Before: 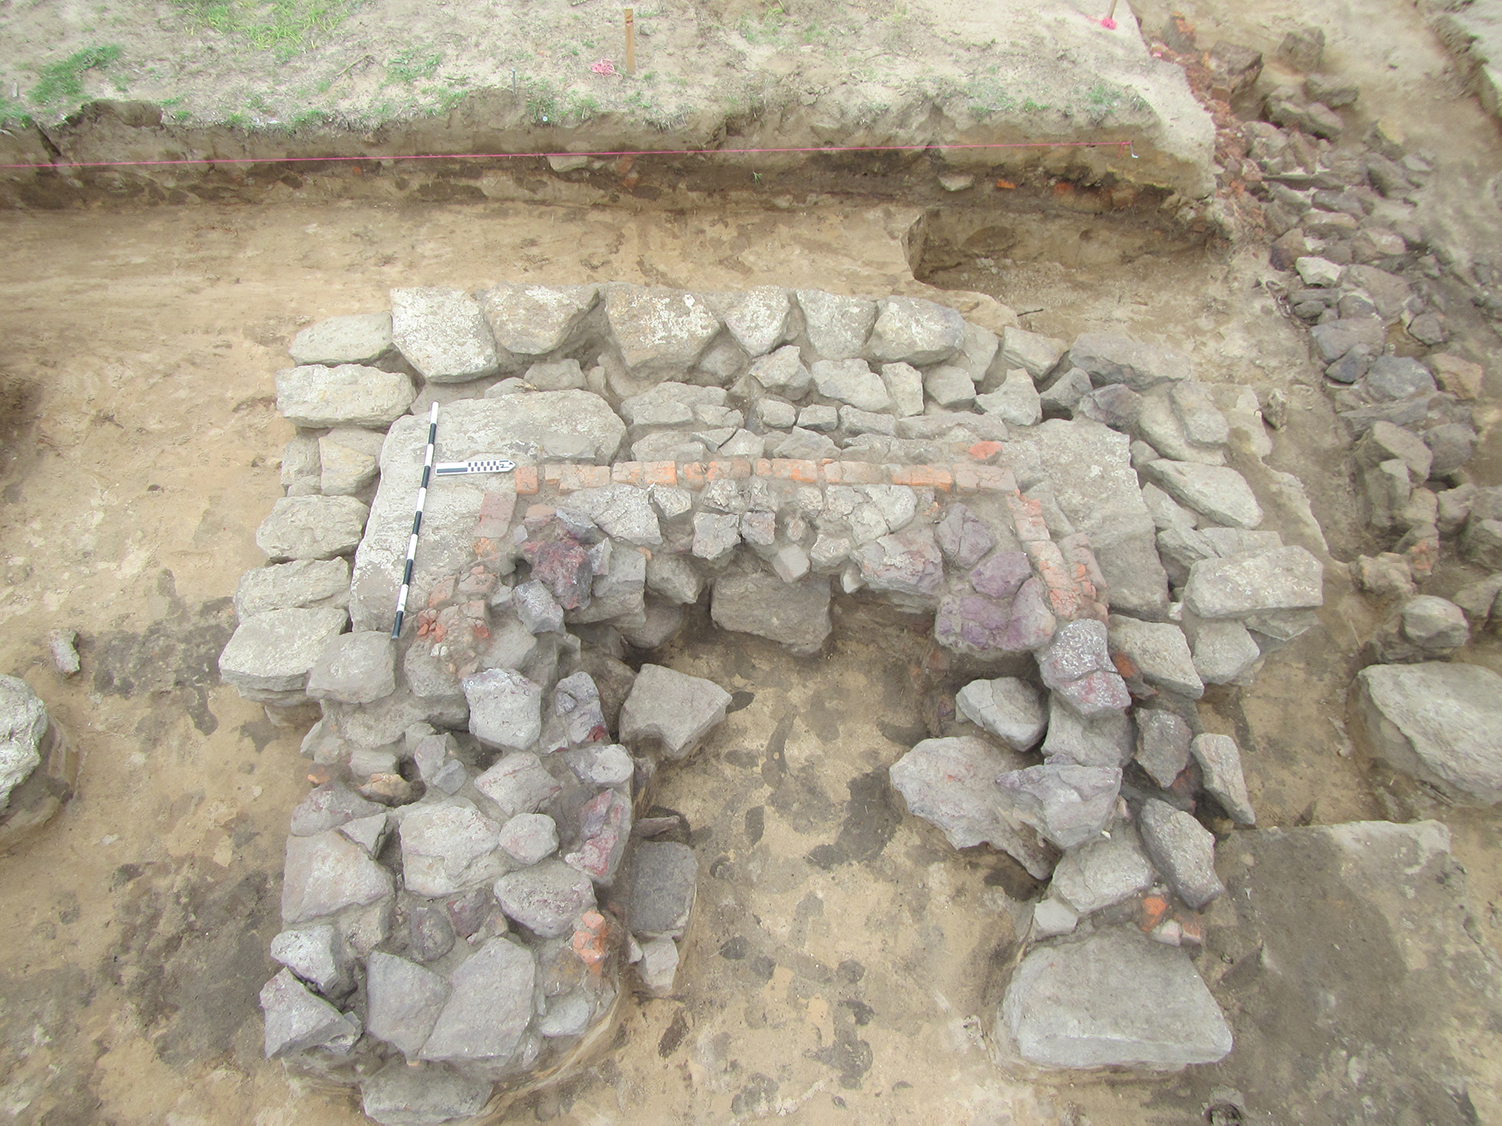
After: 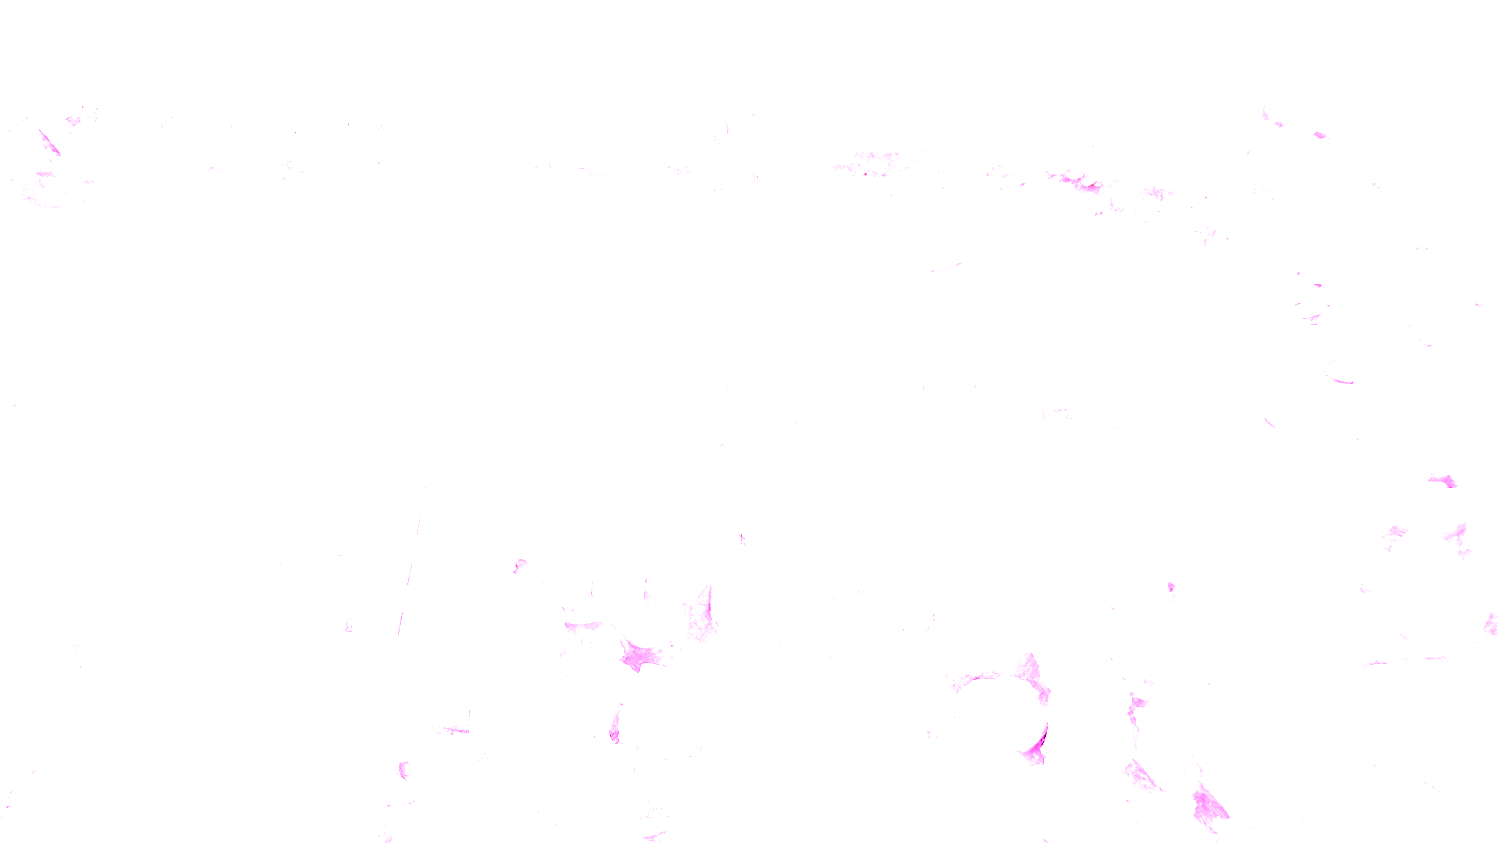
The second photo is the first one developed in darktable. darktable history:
crop: bottom 24.967%
color balance rgb: shadows lift › luminance -10%, shadows lift › chroma 1%, shadows lift › hue 113°, power › luminance -15%, highlights gain › chroma 0.2%, highlights gain › hue 333°, global offset › luminance 0.5%, perceptual saturation grading › global saturation 20%, perceptual saturation grading › highlights -50%, perceptual saturation grading › shadows 25%, contrast -10%
white balance: red 8, blue 8
